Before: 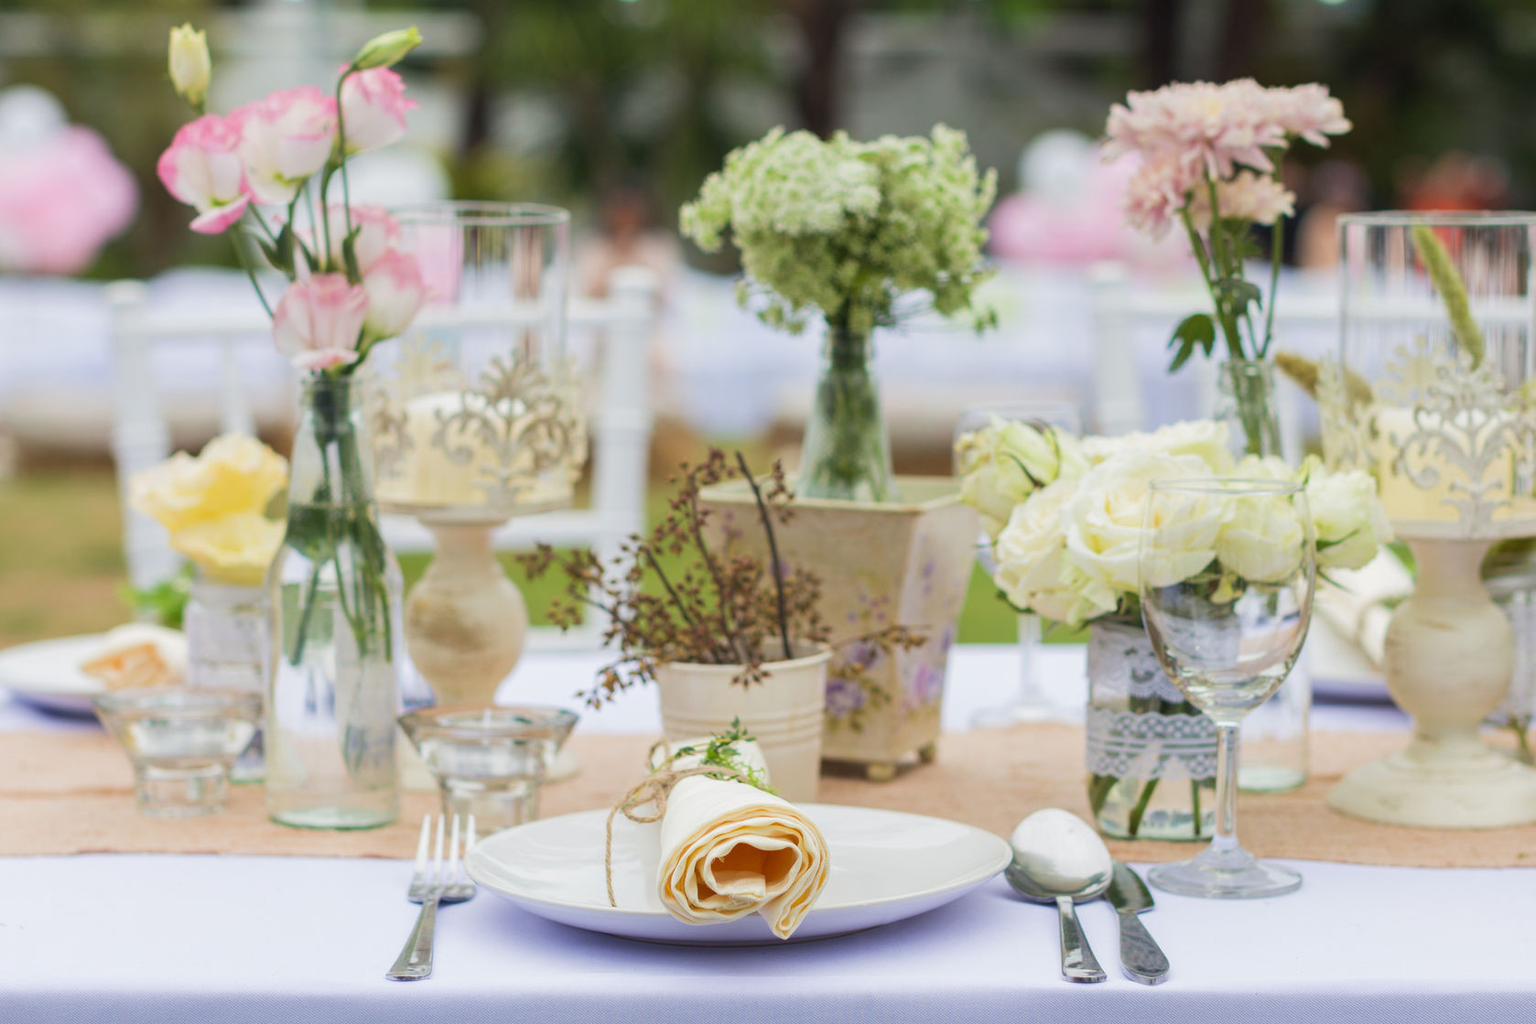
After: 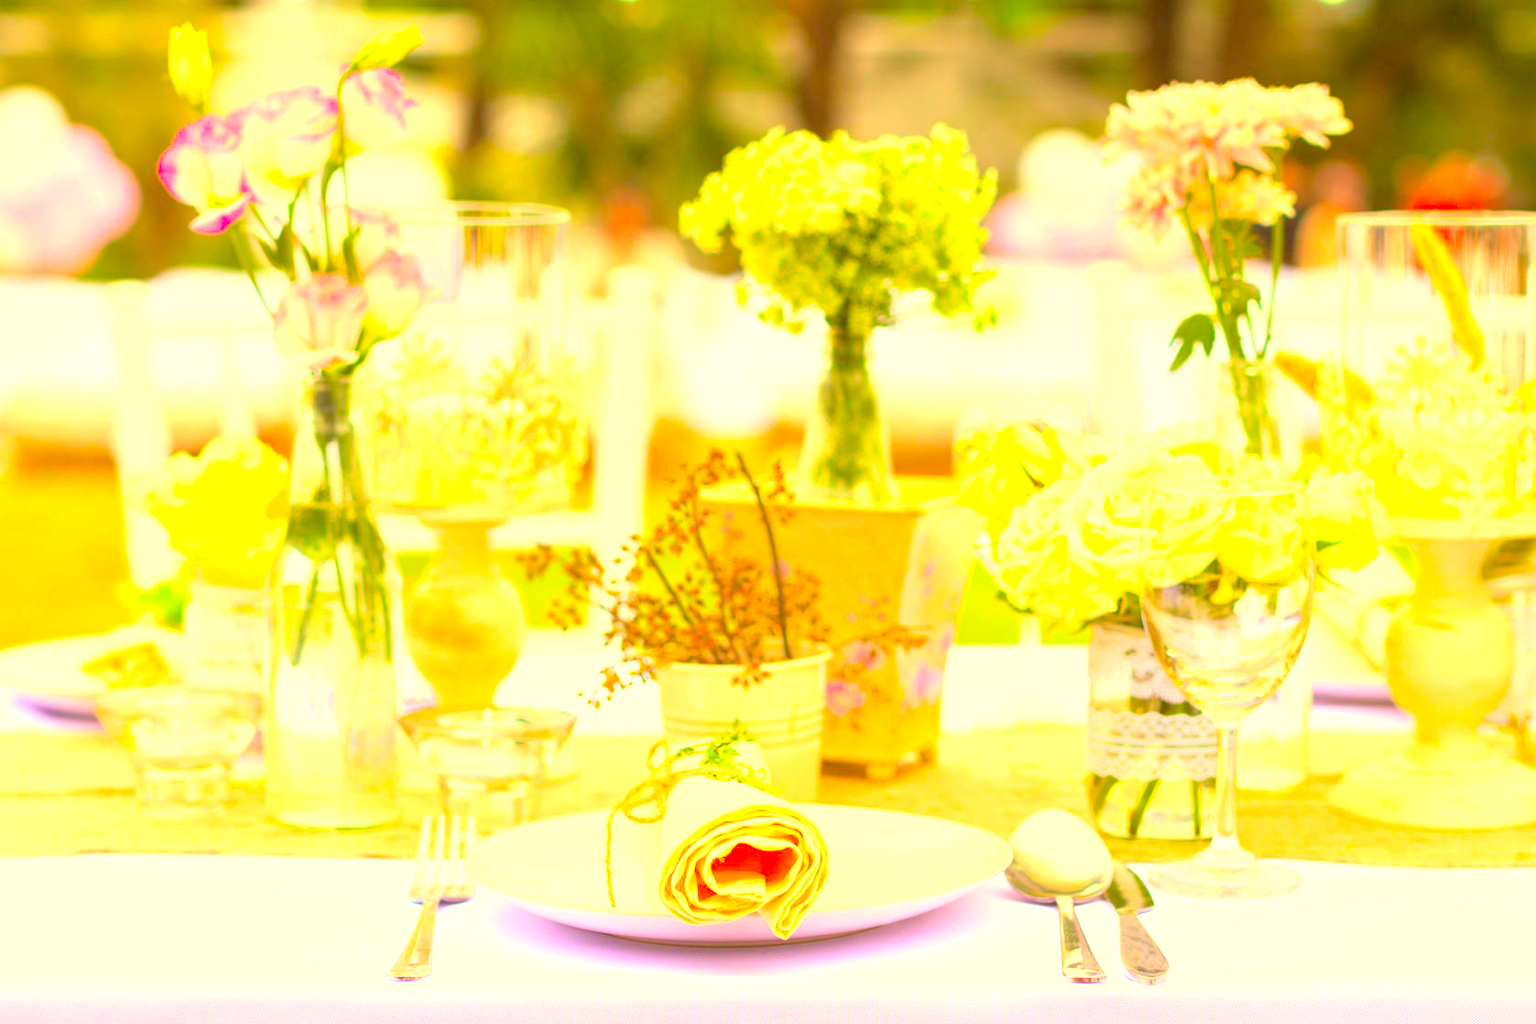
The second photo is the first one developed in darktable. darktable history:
contrast brightness saturation: brightness 0.271
exposure: black level correction 0, exposure 1.388 EV, compensate highlight preservation false
color correction: highlights a* 10.73, highlights b* 30.51, shadows a* 2.65, shadows b* 16.75, saturation 1.74
